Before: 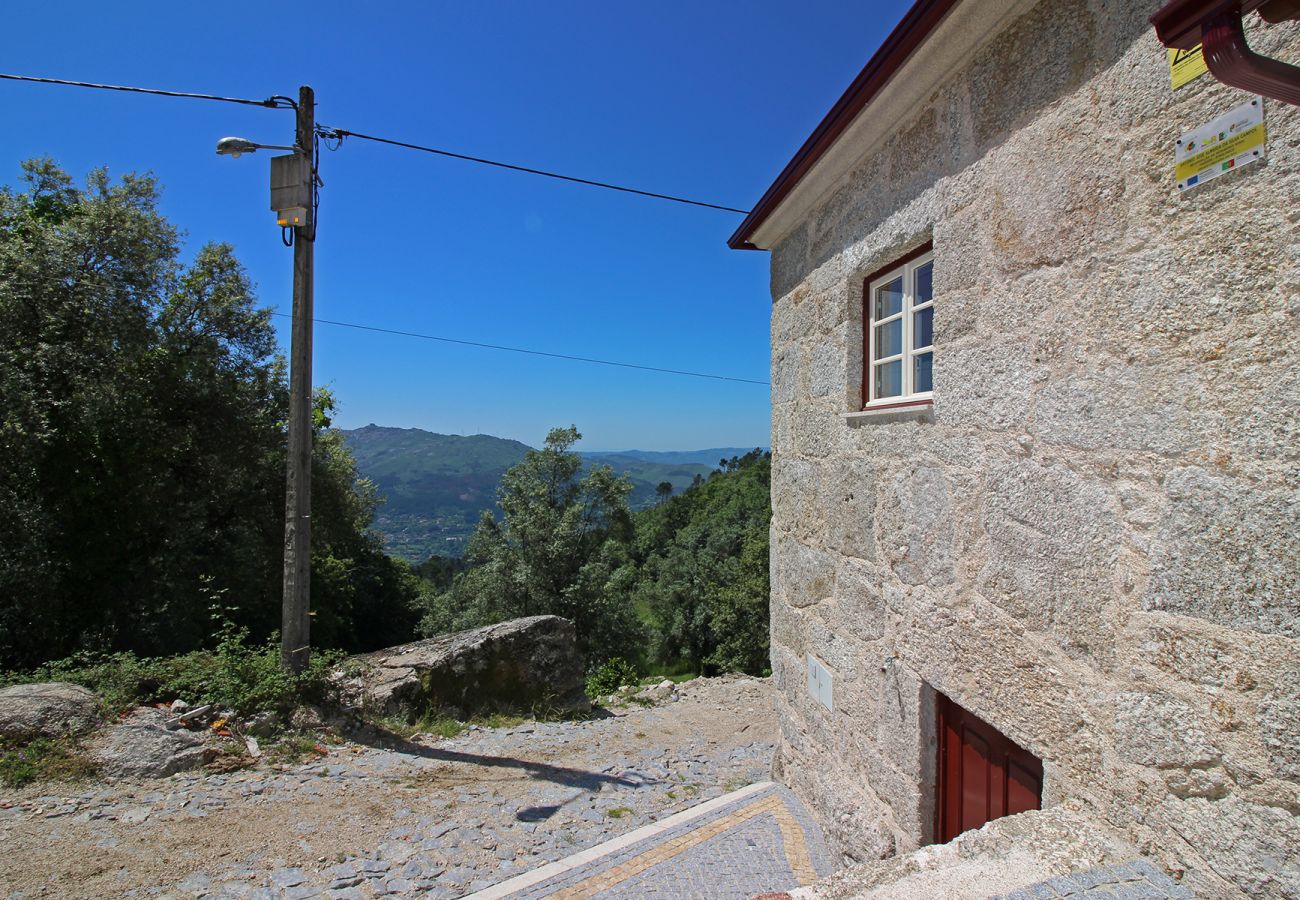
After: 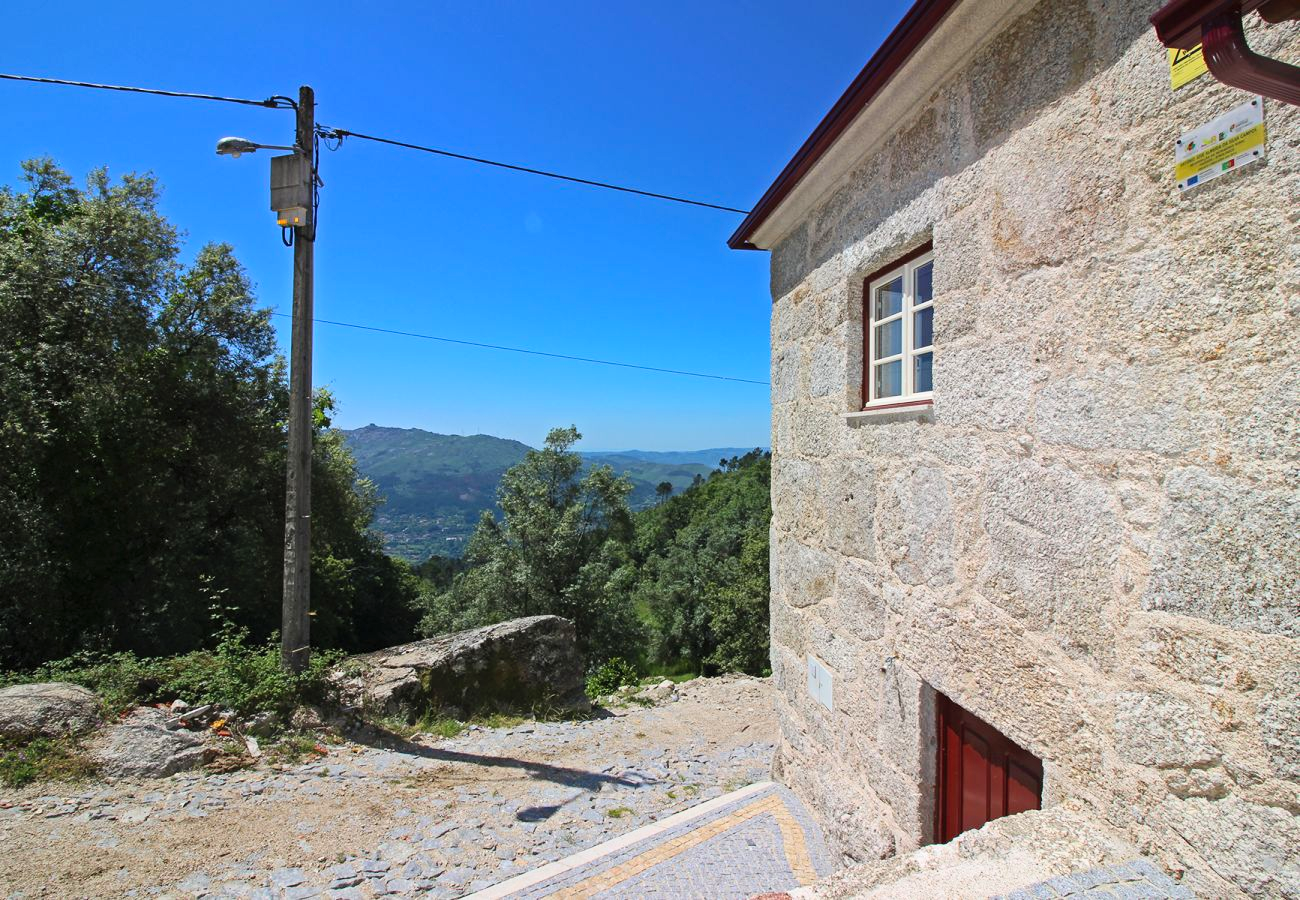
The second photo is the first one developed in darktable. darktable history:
contrast brightness saturation: contrast 0.197, brightness 0.167, saturation 0.217
